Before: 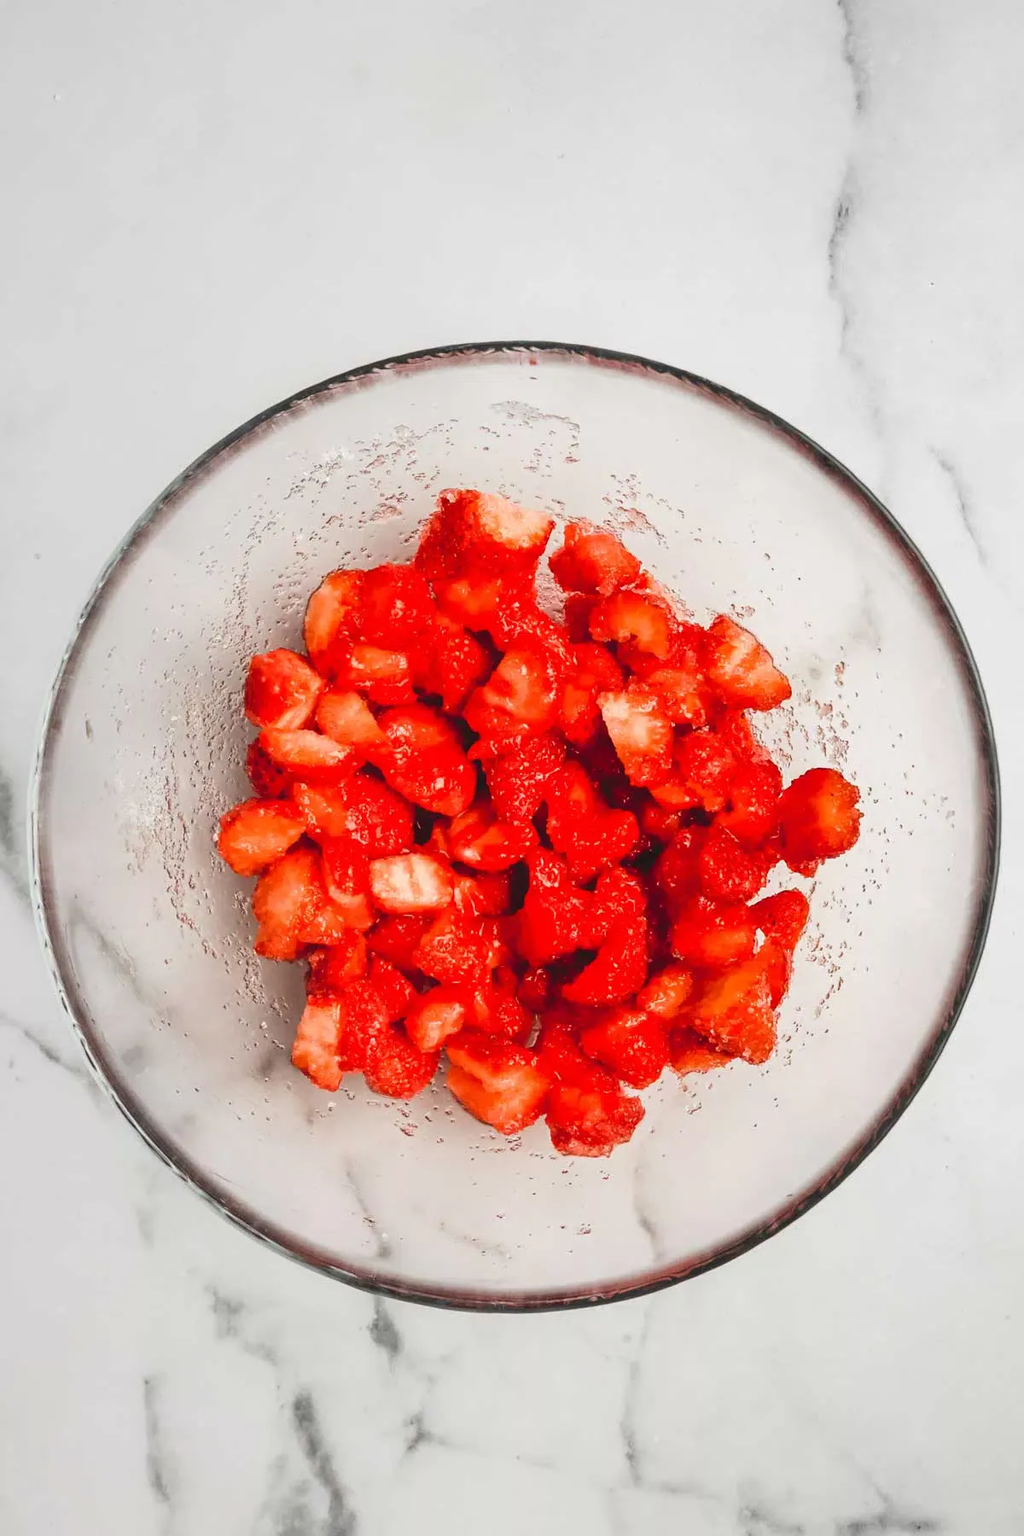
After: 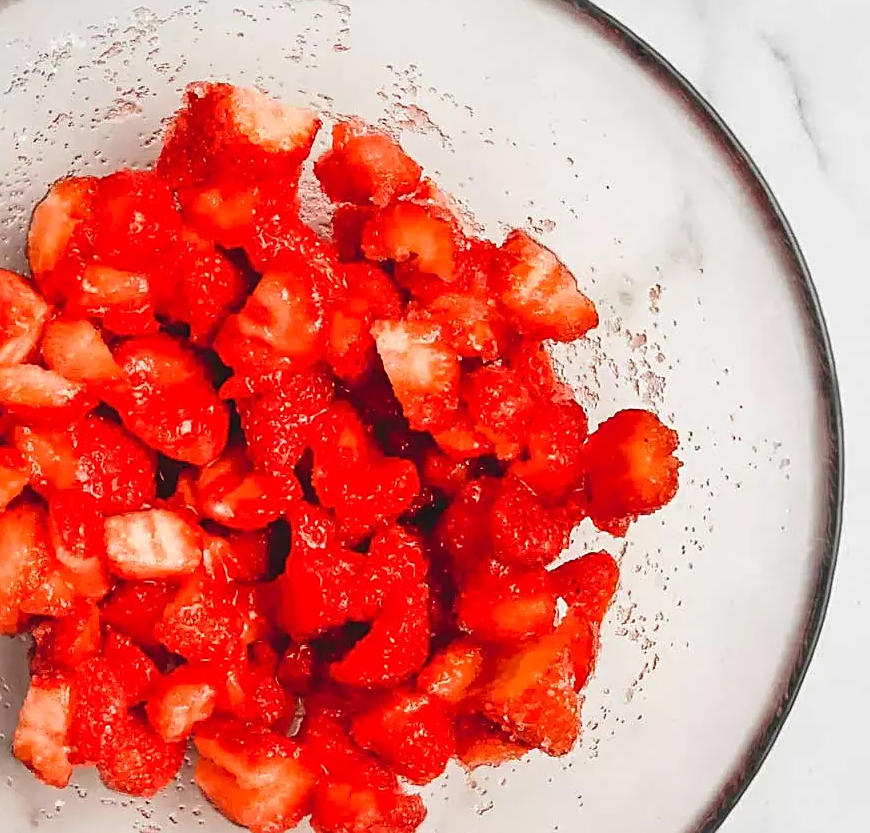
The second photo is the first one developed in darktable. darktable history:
levels: levels [0, 0.492, 0.984]
sharpen: on, module defaults
crop and rotate: left 27.463%, top 27.296%, bottom 26.381%
